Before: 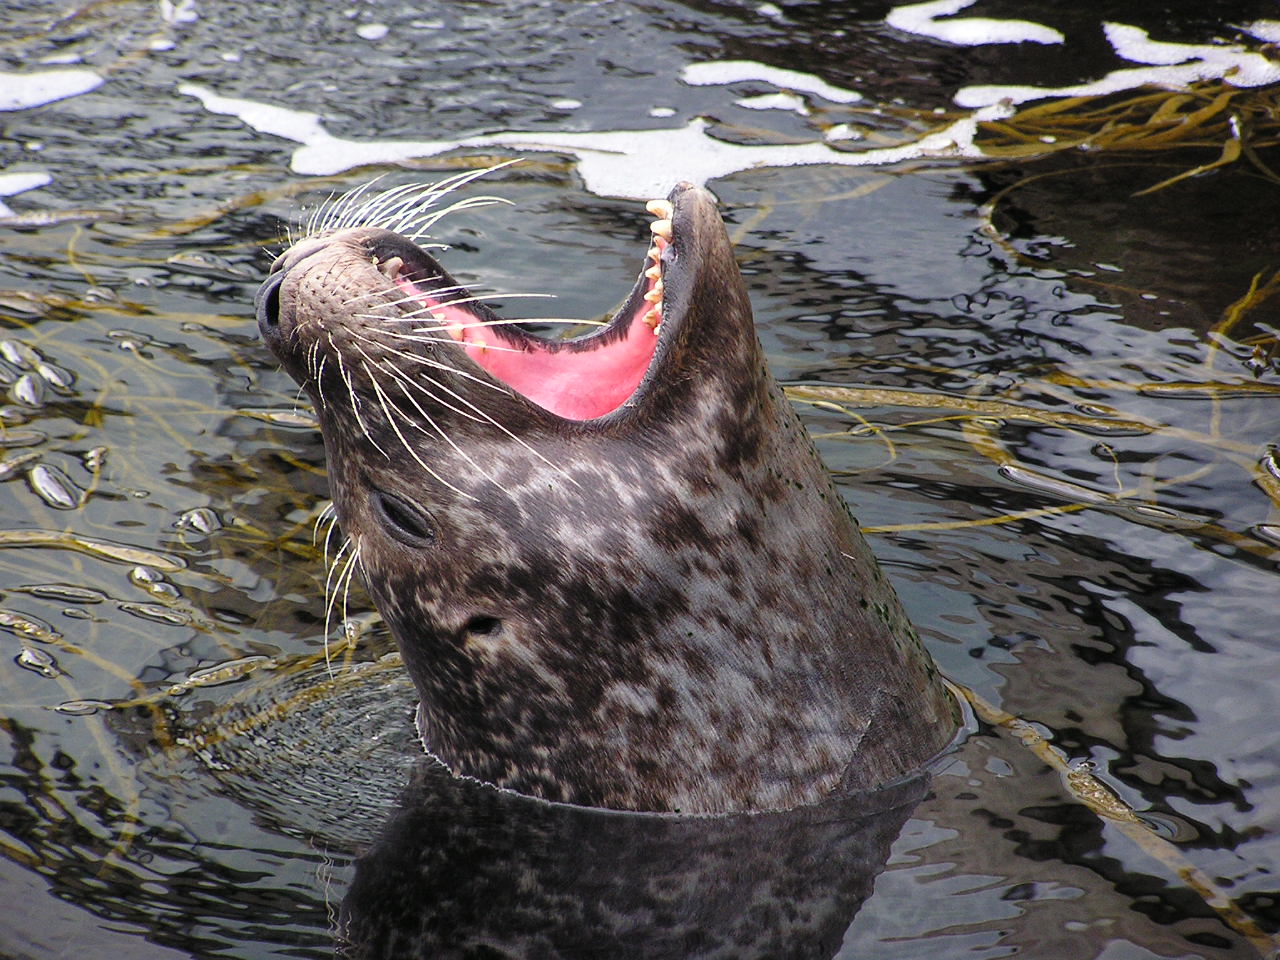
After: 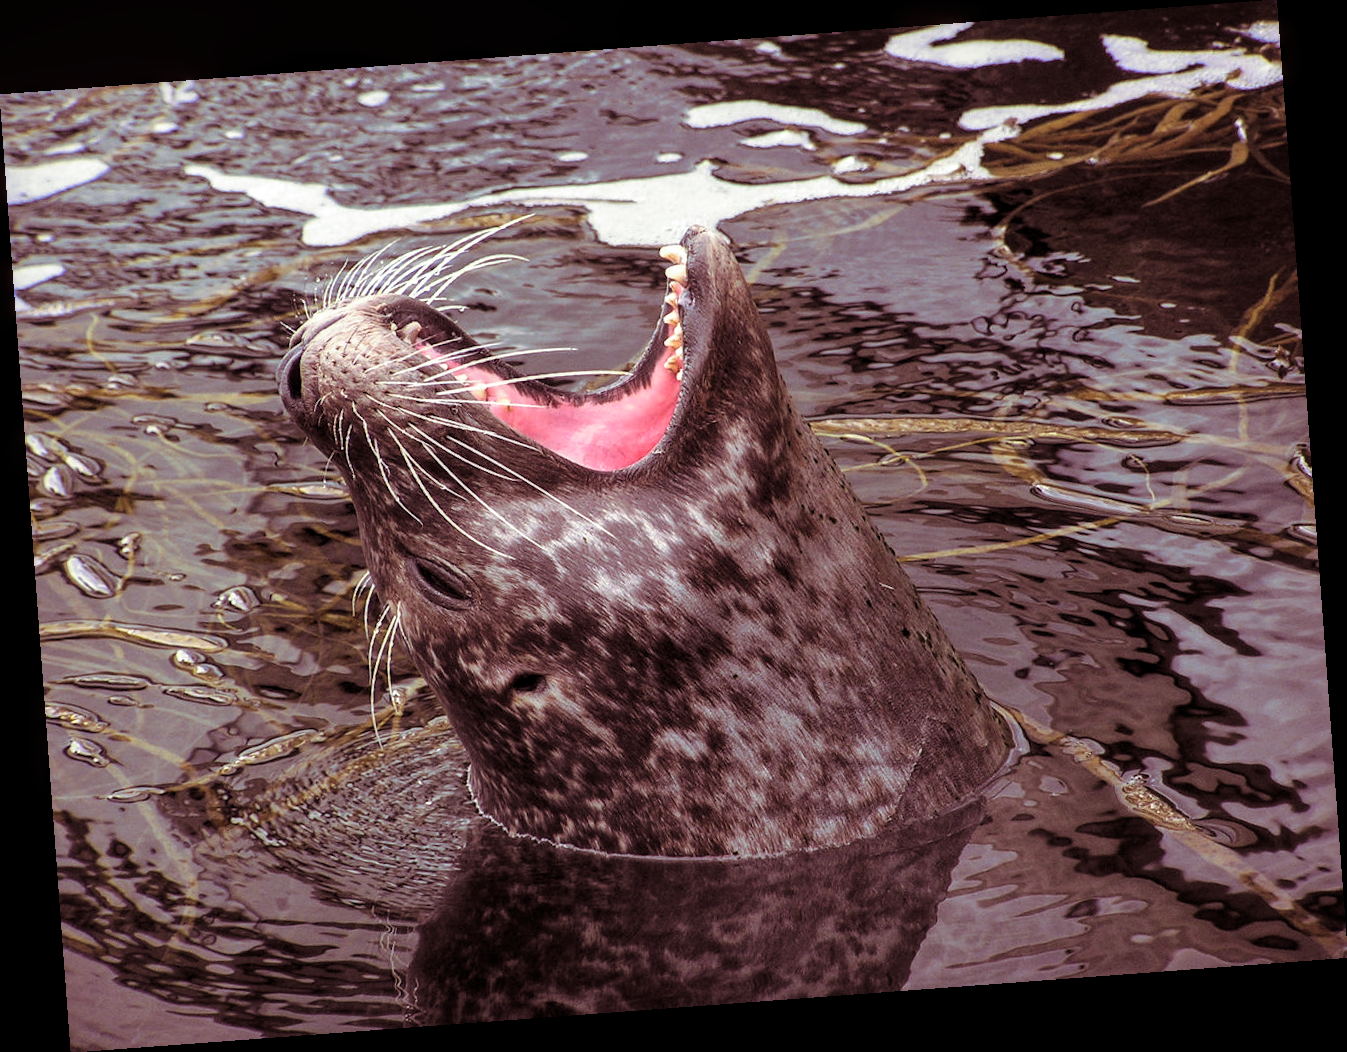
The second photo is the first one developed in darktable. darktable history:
split-toning: on, module defaults
rotate and perspective: rotation -4.25°, automatic cropping off
local contrast: on, module defaults
